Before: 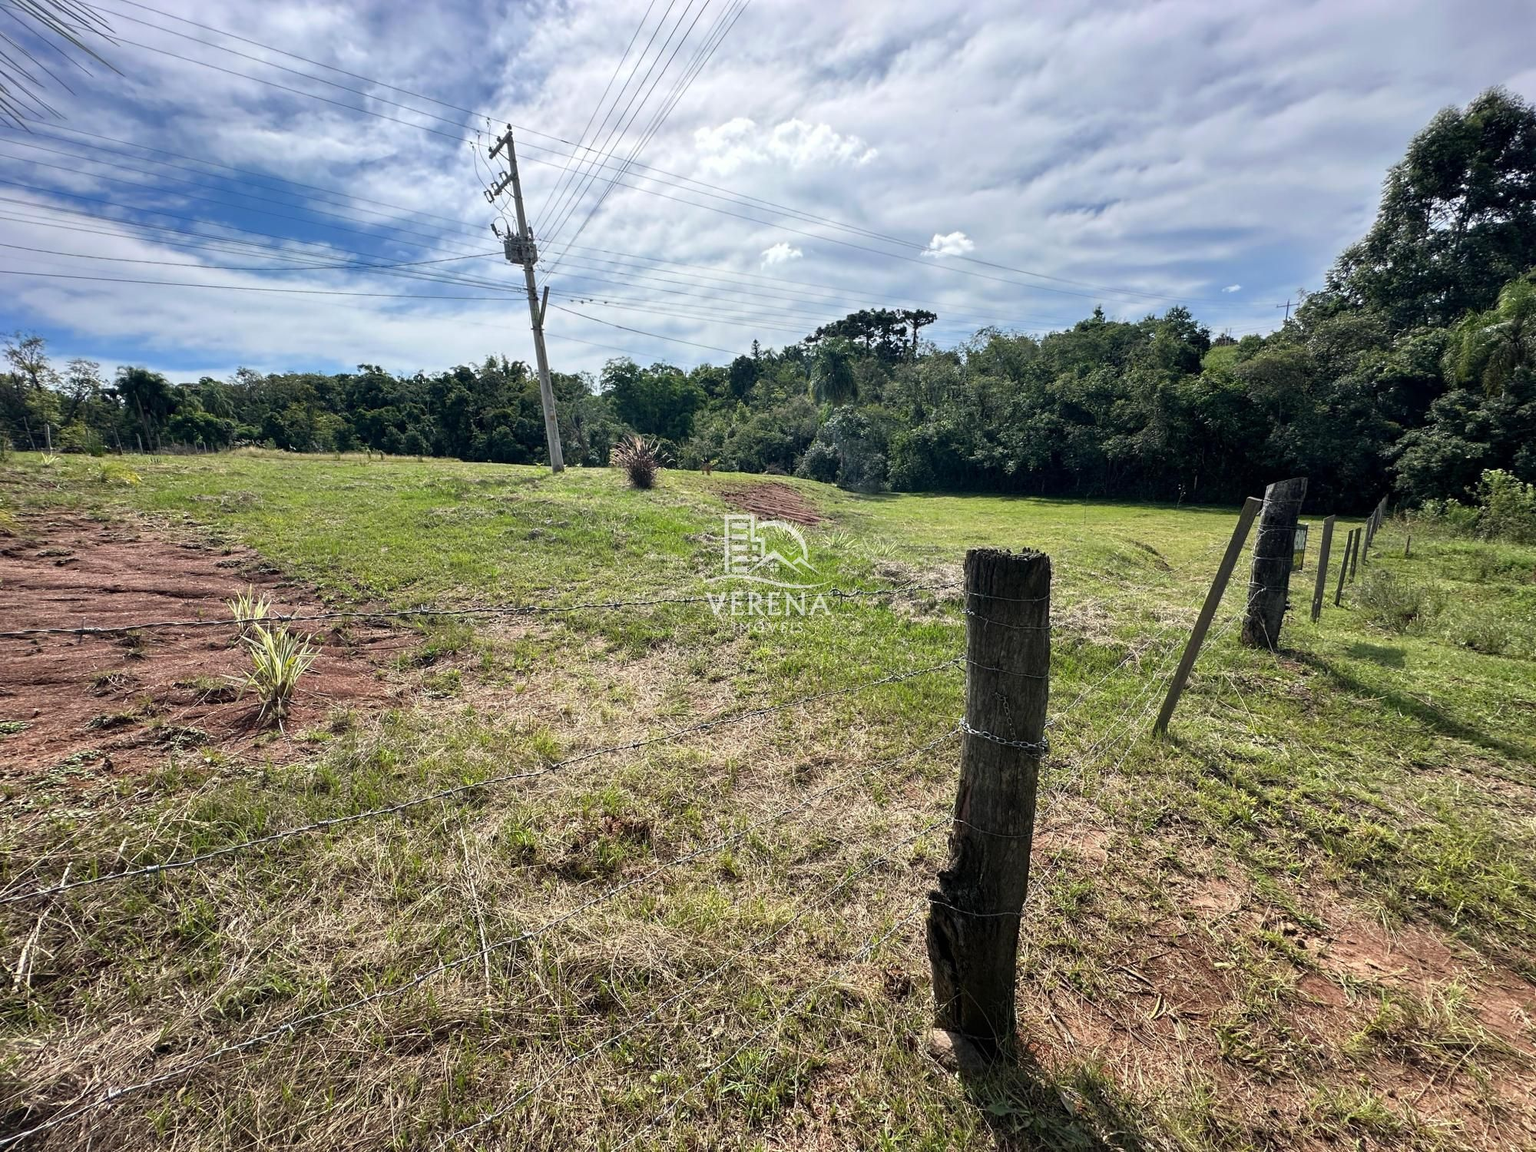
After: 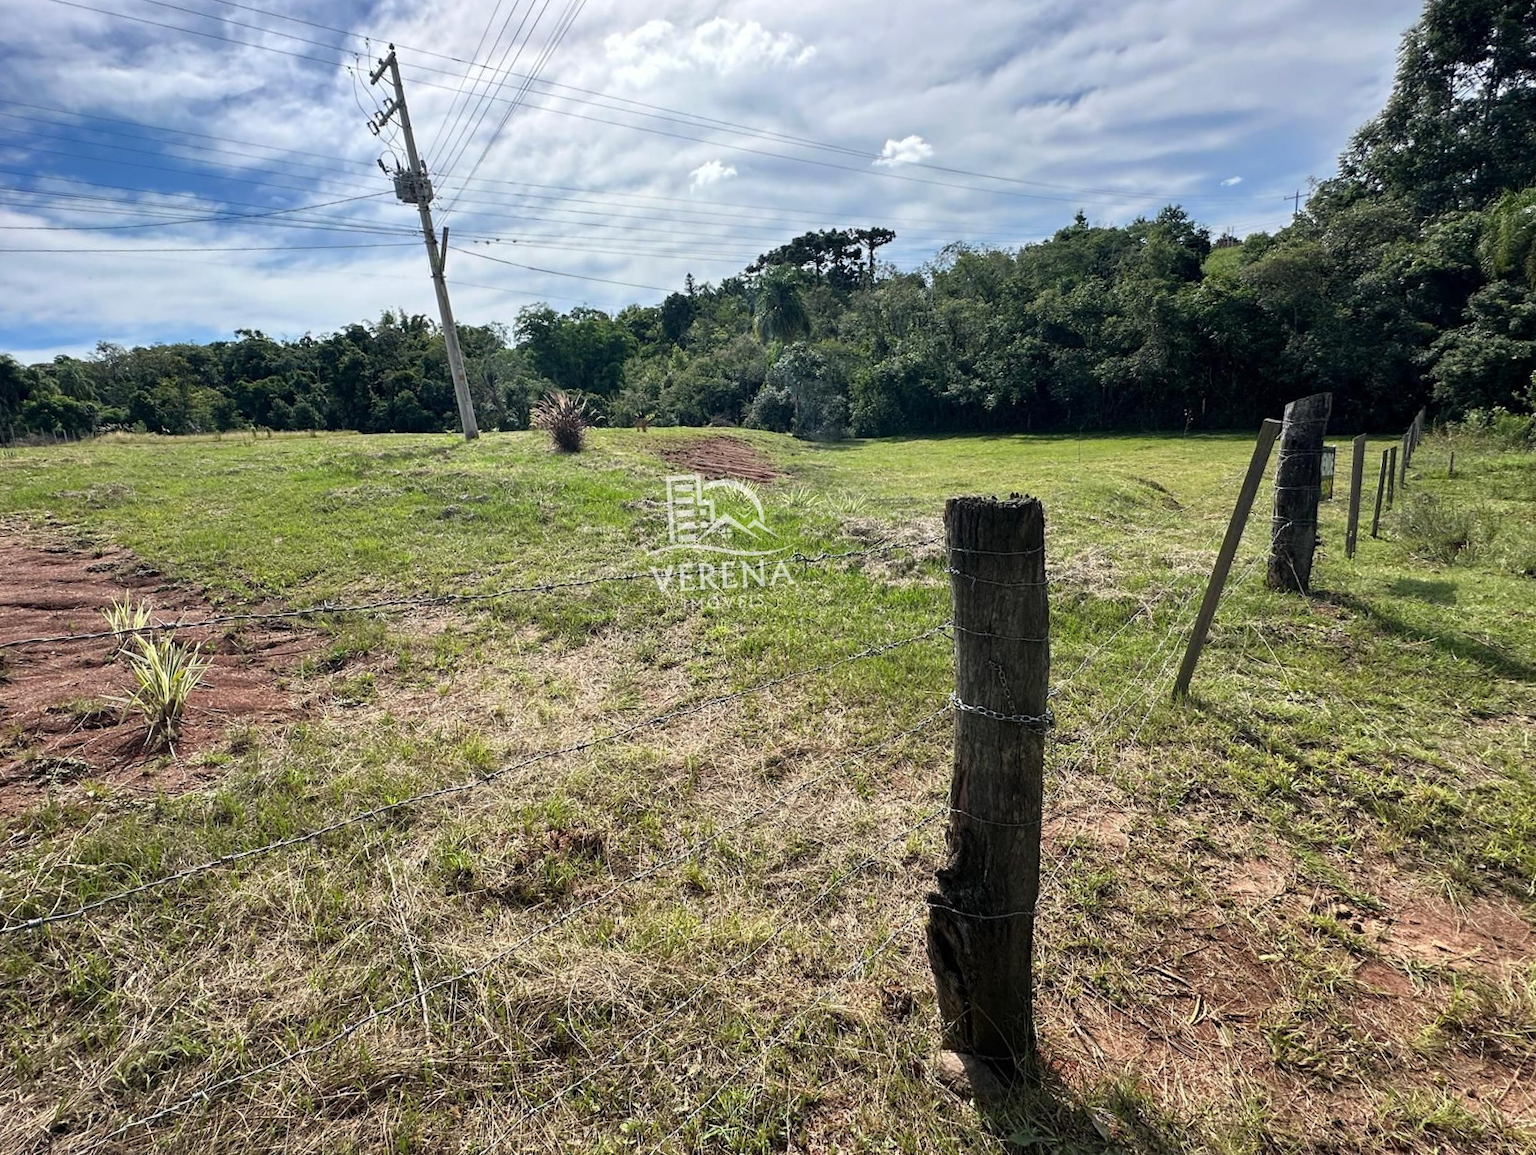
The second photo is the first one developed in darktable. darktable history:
crop and rotate: angle 3.52°, left 5.966%, top 5.68%
tone equalizer: on, module defaults
